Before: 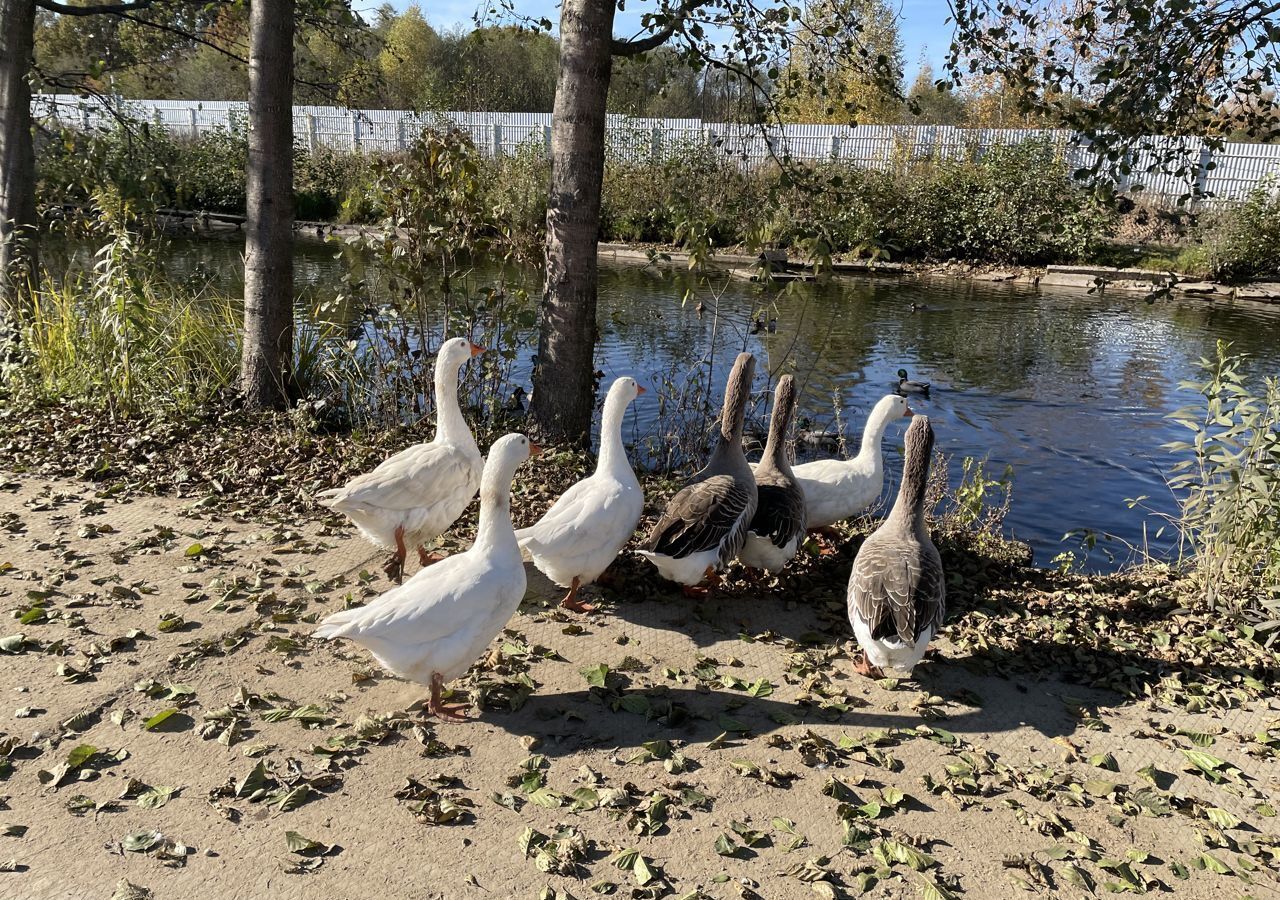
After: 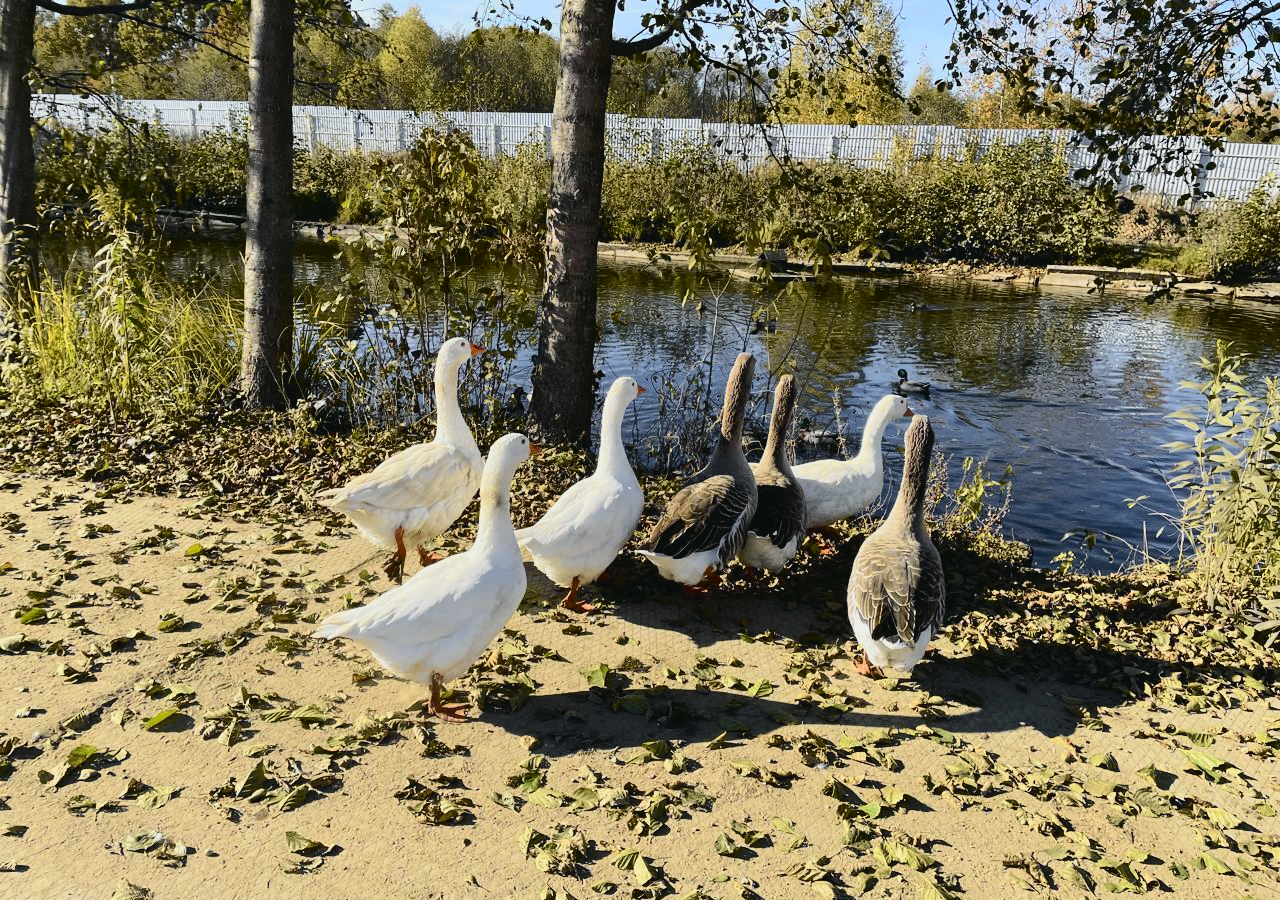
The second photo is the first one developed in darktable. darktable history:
tone curve: curves: ch0 [(0, 0.03) (0.113, 0.087) (0.207, 0.184) (0.515, 0.612) (0.712, 0.793) (1, 0.946)]; ch1 [(0, 0) (0.172, 0.123) (0.317, 0.279) (0.414, 0.382) (0.476, 0.479) (0.505, 0.498) (0.534, 0.534) (0.621, 0.65) (0.709, 0.764) (1, 1)]; ch2 [(0, 0) (0.411, 0.424) (0.505, 0.505) (0.521, 0.524) (0.537, 0.57) (0.65, 0.699) (1, 1)], color space Lab, independent channels, preserve colors none
